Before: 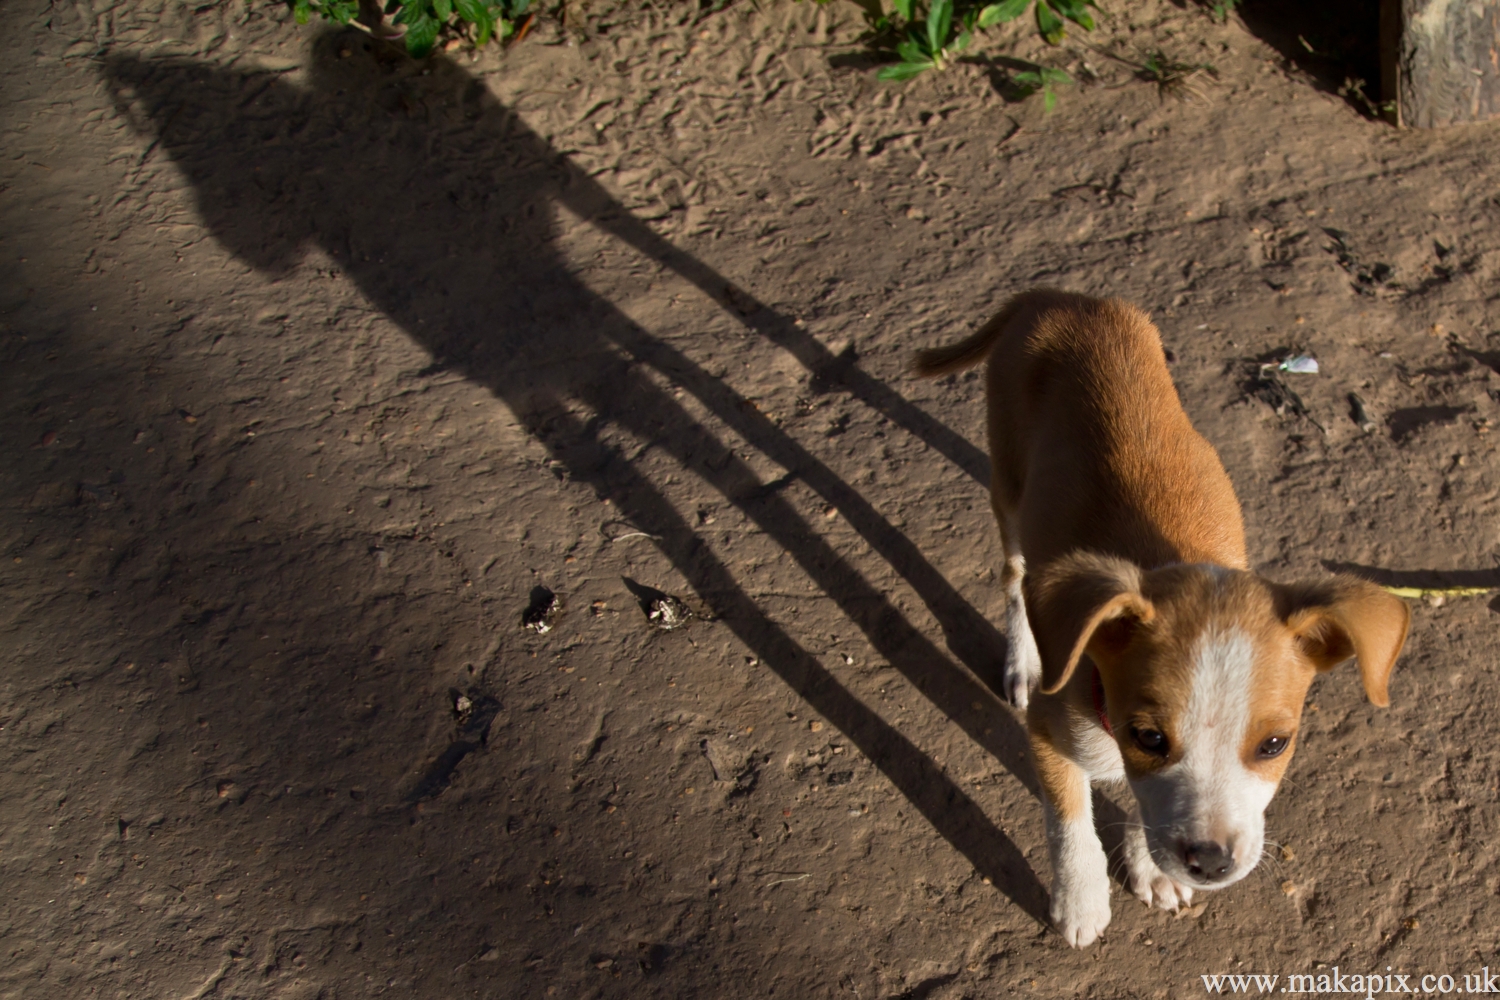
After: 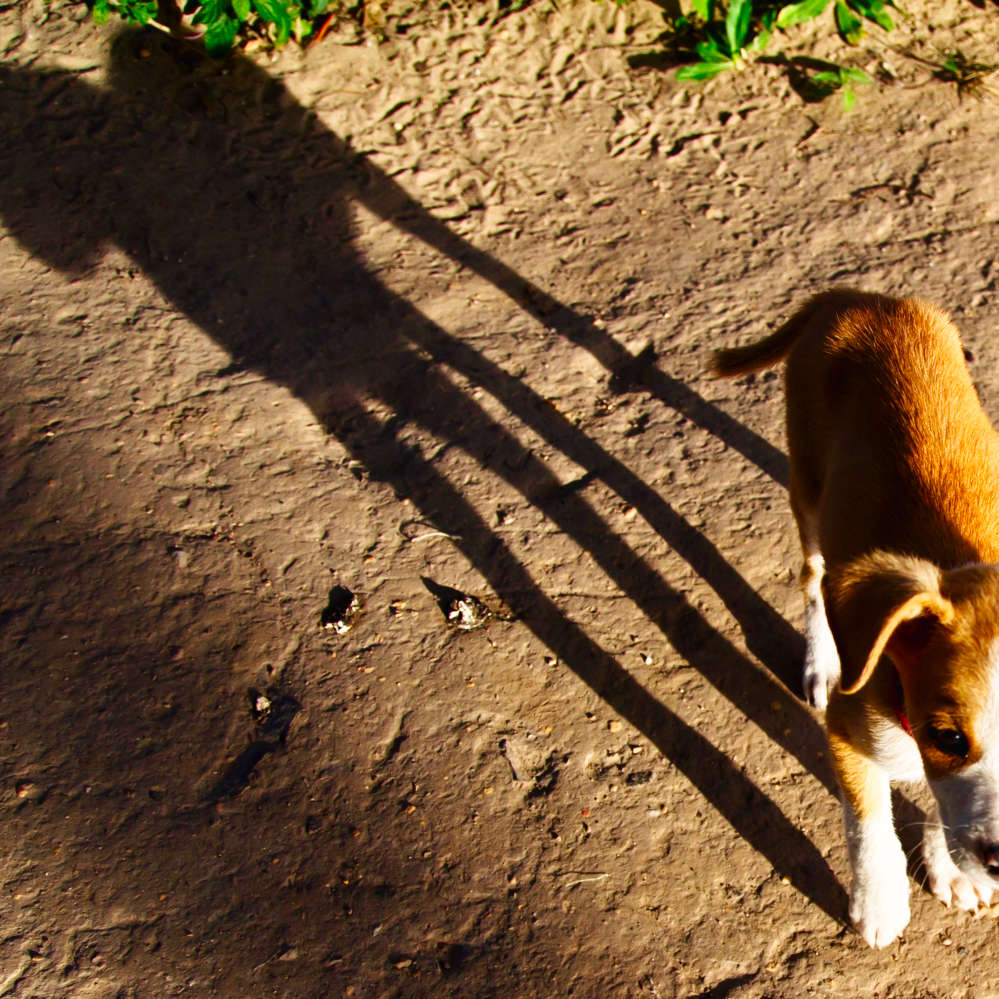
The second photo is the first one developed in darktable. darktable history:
crop and rotate: left 13.409%, right 19.924%
base curve: curves: ch0 [(0, 0.003) (0.001, 0.002) (0.006, 0.004) (0.02, 0.022) (0.048, 0.086) (0.094, 0.234) (0.162, 0.431) (0.258, 0.629) (0.385, 0.8) (0.548, 0.918) (0.751, 0.988) (1, 1)], preserve colors none
contrast brightness saturation: contrast 0.09, saturation 0.28
